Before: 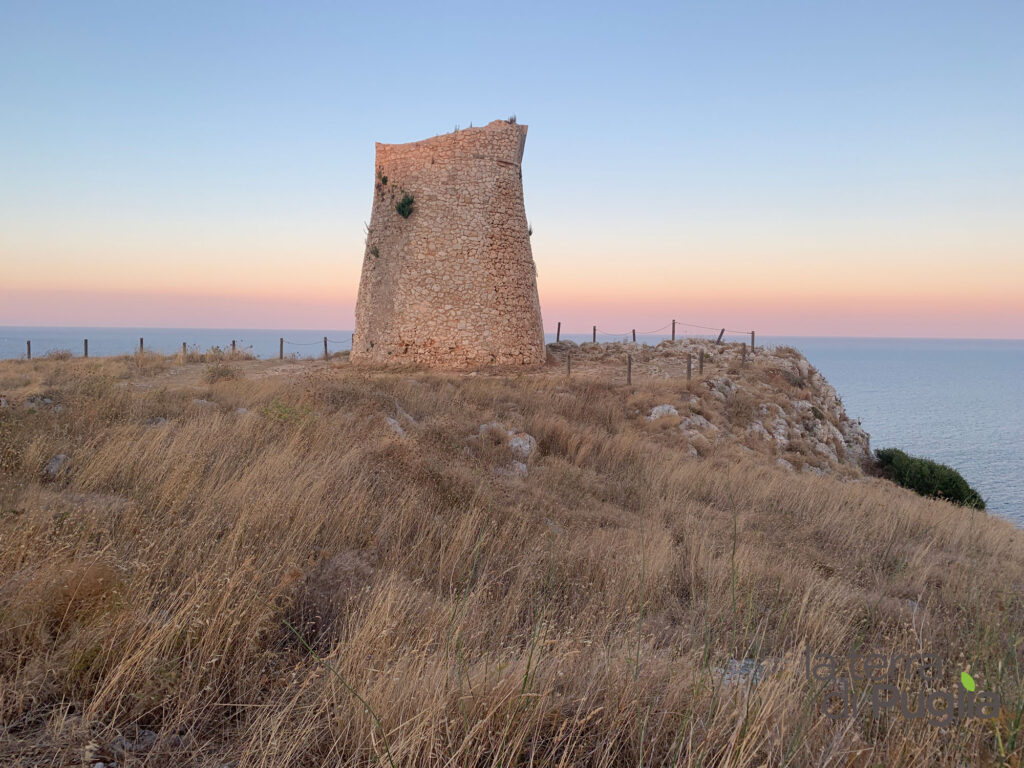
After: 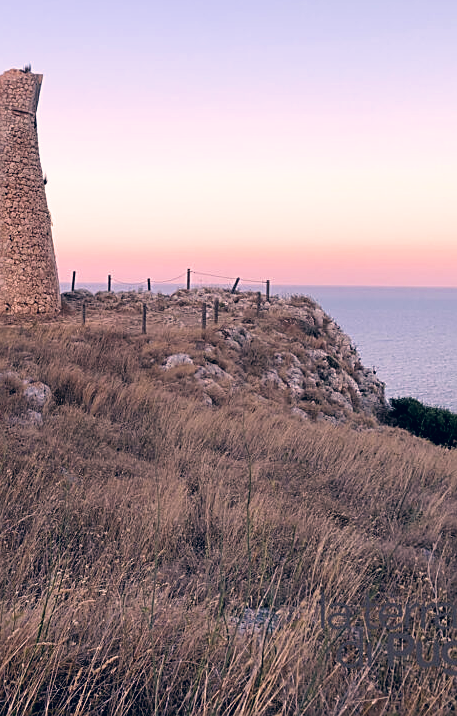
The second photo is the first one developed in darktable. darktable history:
tone equalizer: edges refinement/feathering 500, mask exposure compensation -1.57 EV, preserve details no
color correction: highlights a* 13.97, highlights b* 6, shadows a* -6.33, shadows b* -15.81, saturation 0.847
sharpen: on, module defaults
velvia: on, module defaults
filmic rgb: black relative exposure -8.21 EV, white relative exposure 2.2 EV, target white luminance 99.913%, hardness 7.13, latitude 74.51%, contrast 1.32, highlights saturation mix -2.95%, shadows ↔ highlights balance 30.7%
crop: left 47.38%, top 6.721%, right 7.981%
